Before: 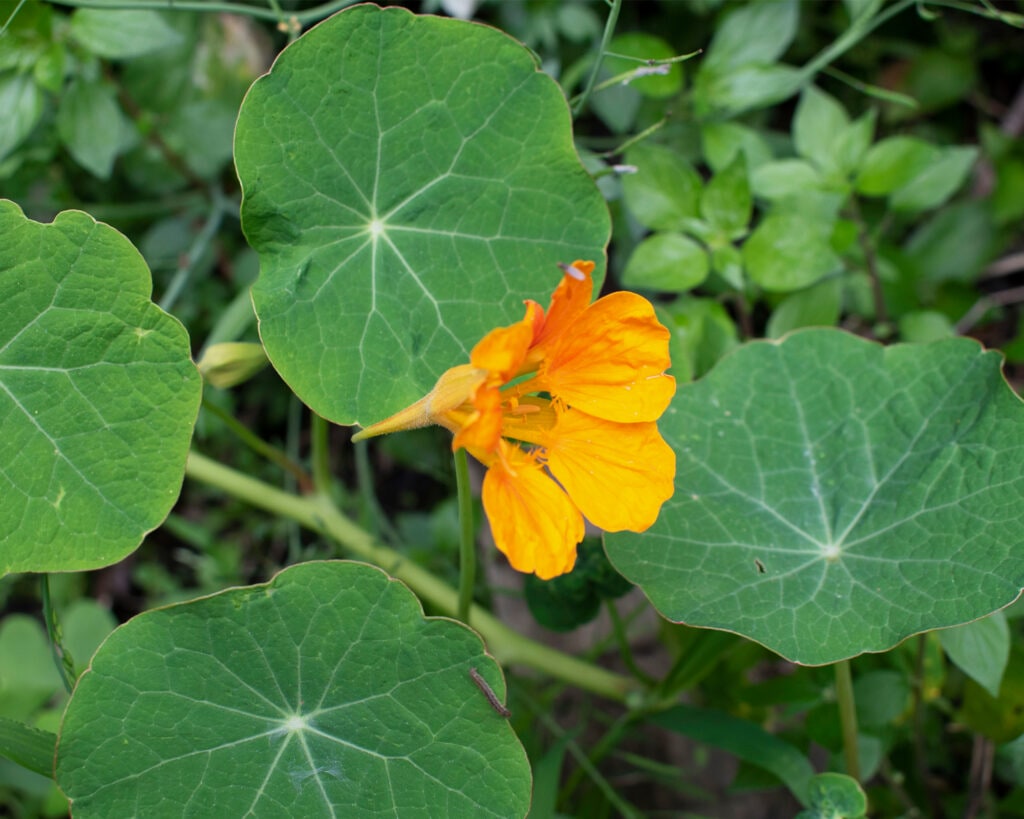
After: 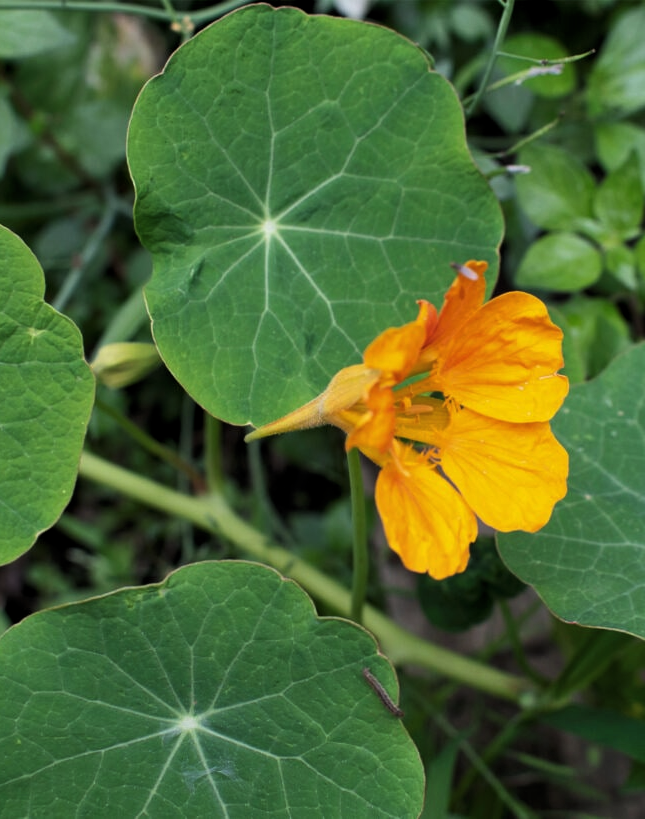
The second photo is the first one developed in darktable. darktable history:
shadows and highlights: low approximation 0.01, soften with gaussian
levels: levels [0.029, 0.545, 0.971]
crop: left 10.486%, right 26.44%
